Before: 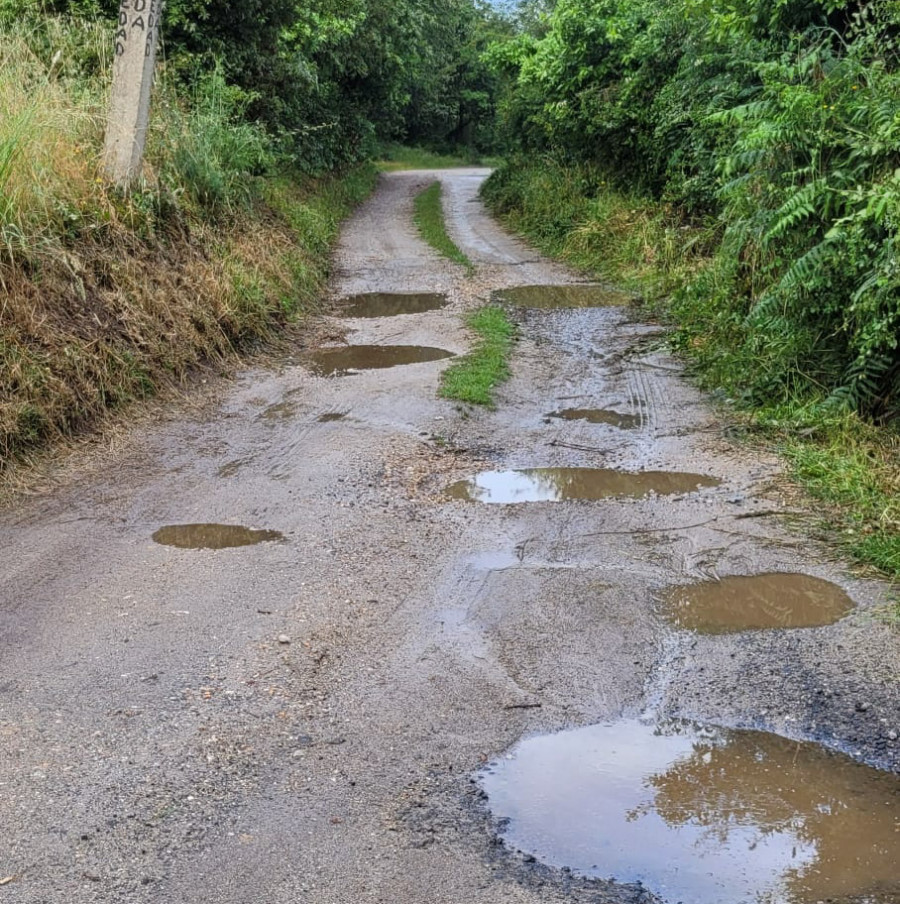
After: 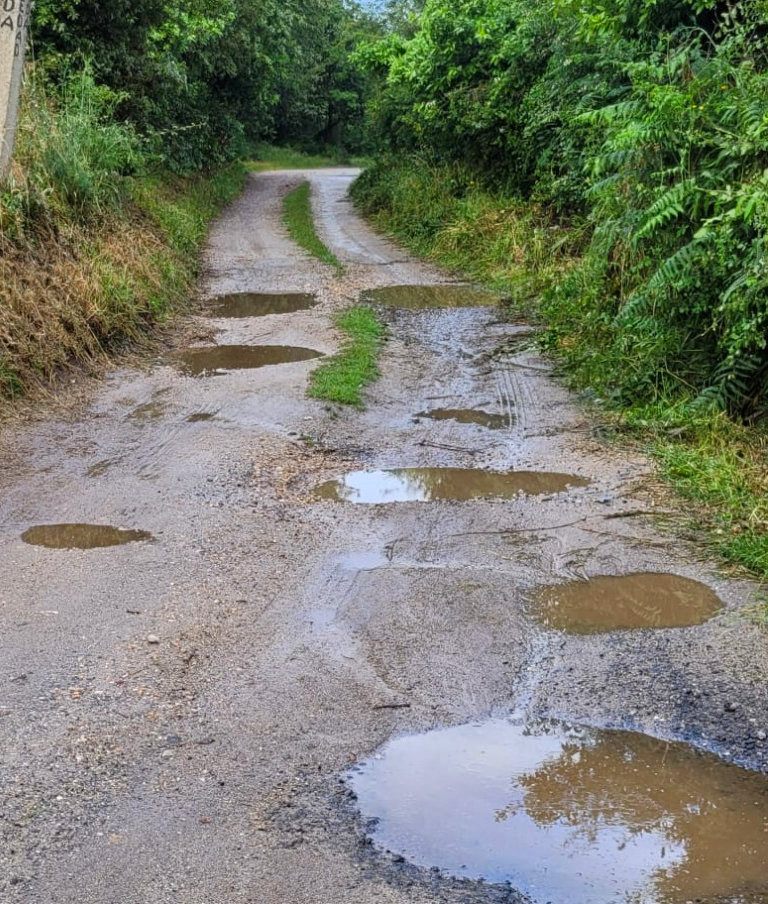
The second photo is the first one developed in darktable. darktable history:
contrast brightness saturation: contrast 0.037, saturation 0.164
crop and rotate: left 14.653%
